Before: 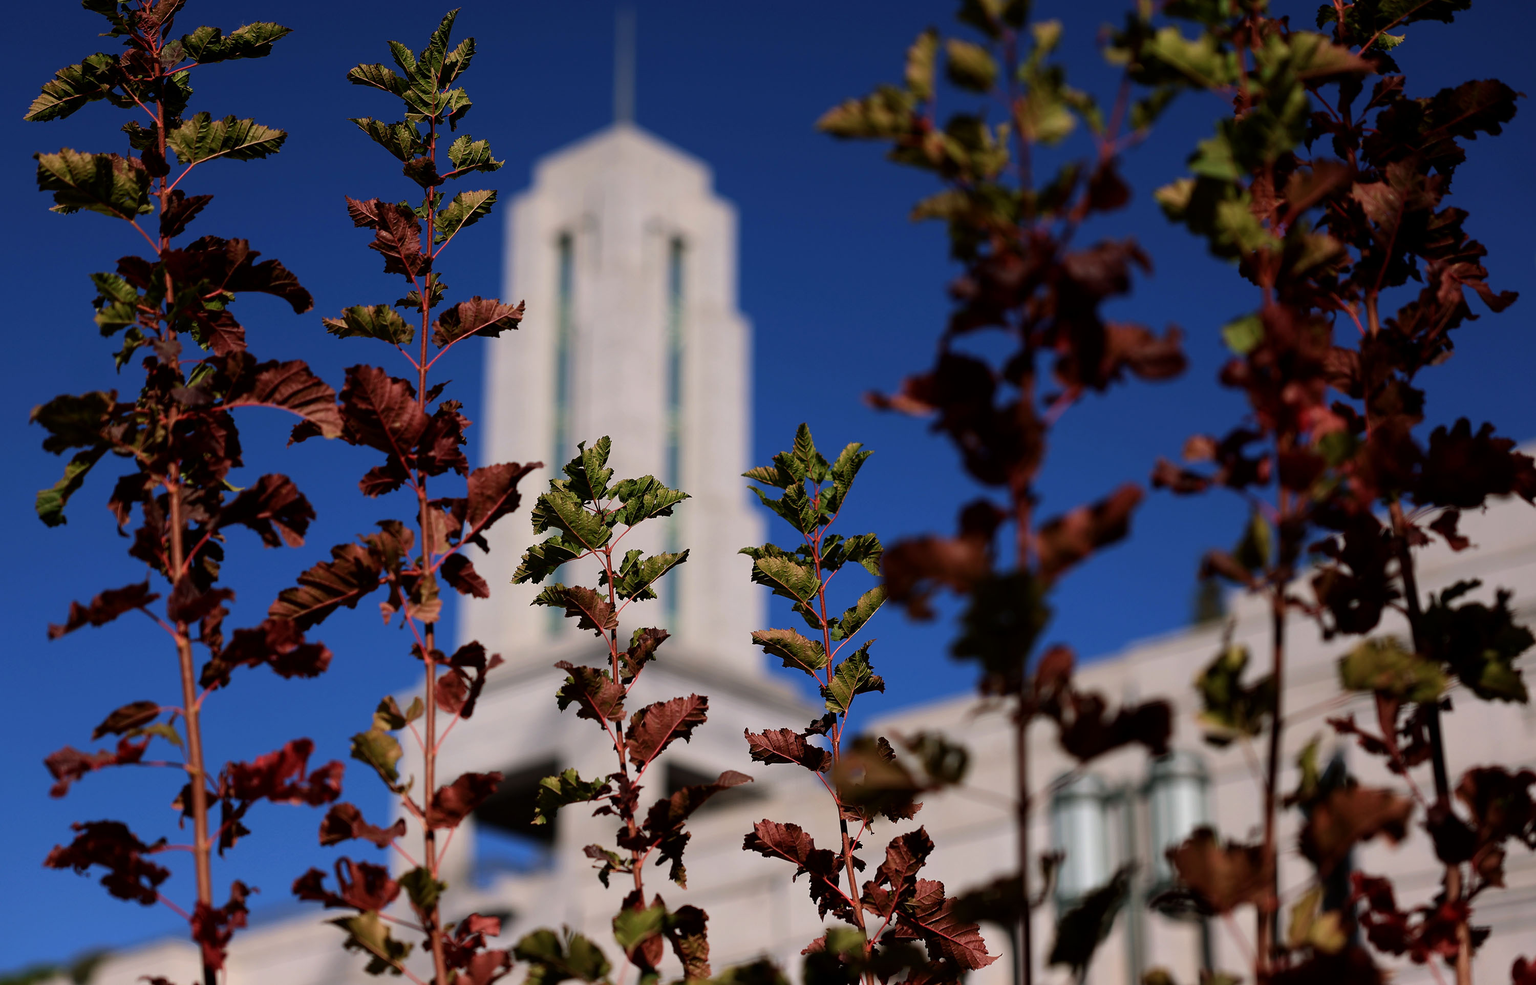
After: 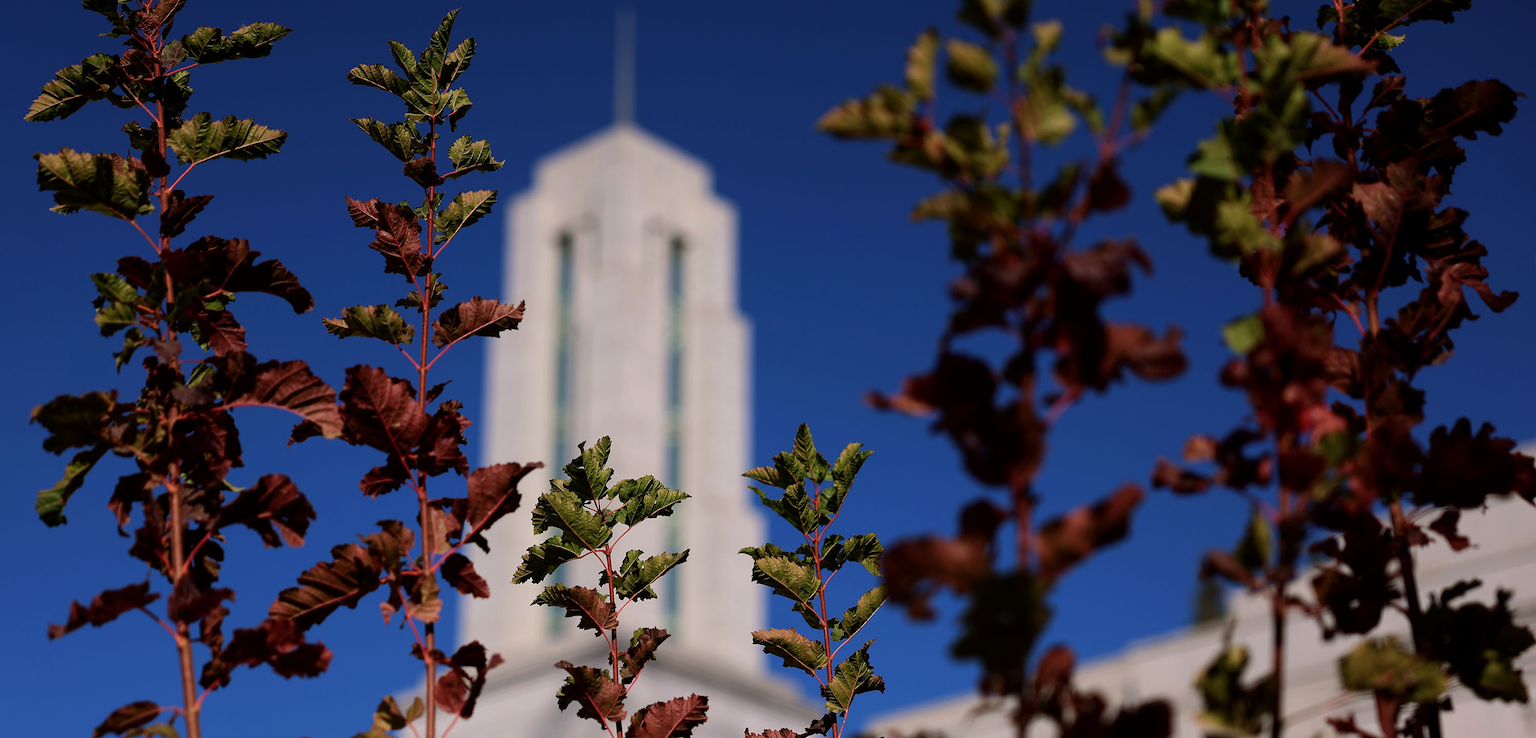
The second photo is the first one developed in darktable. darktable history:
crop: bottom 24.99%
